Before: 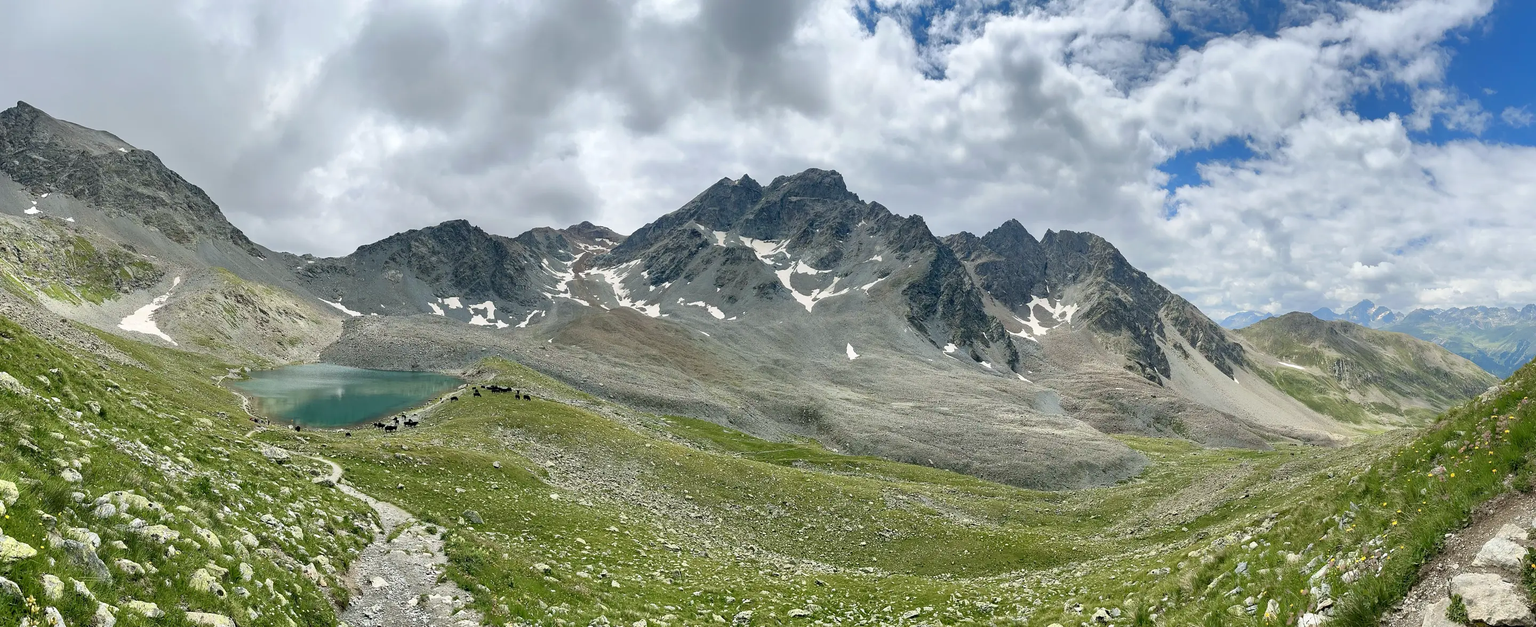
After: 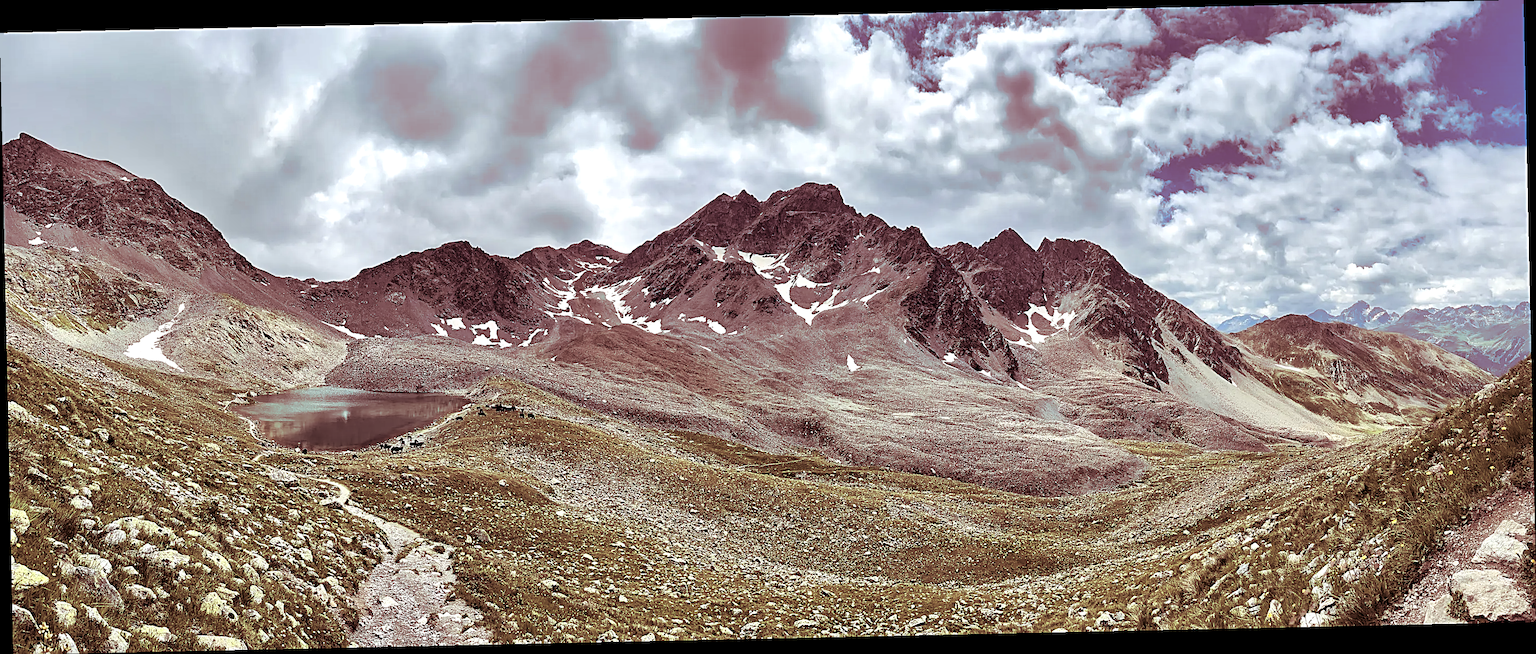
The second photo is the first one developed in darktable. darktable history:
sharpen: radius 2.584, amount 0.688
rgb levels: preserve colors max RGB
rotate and perspective: rotation -1.24°, automatic cropping off
split-toning: highlights › hue 187.2°, highlights › saturation 0.83, balance -68.05, compress 56.43%
local contrast: mode bilateral grid, contrast 70, coarseness 75, detail 180%, midtone range 0.2
